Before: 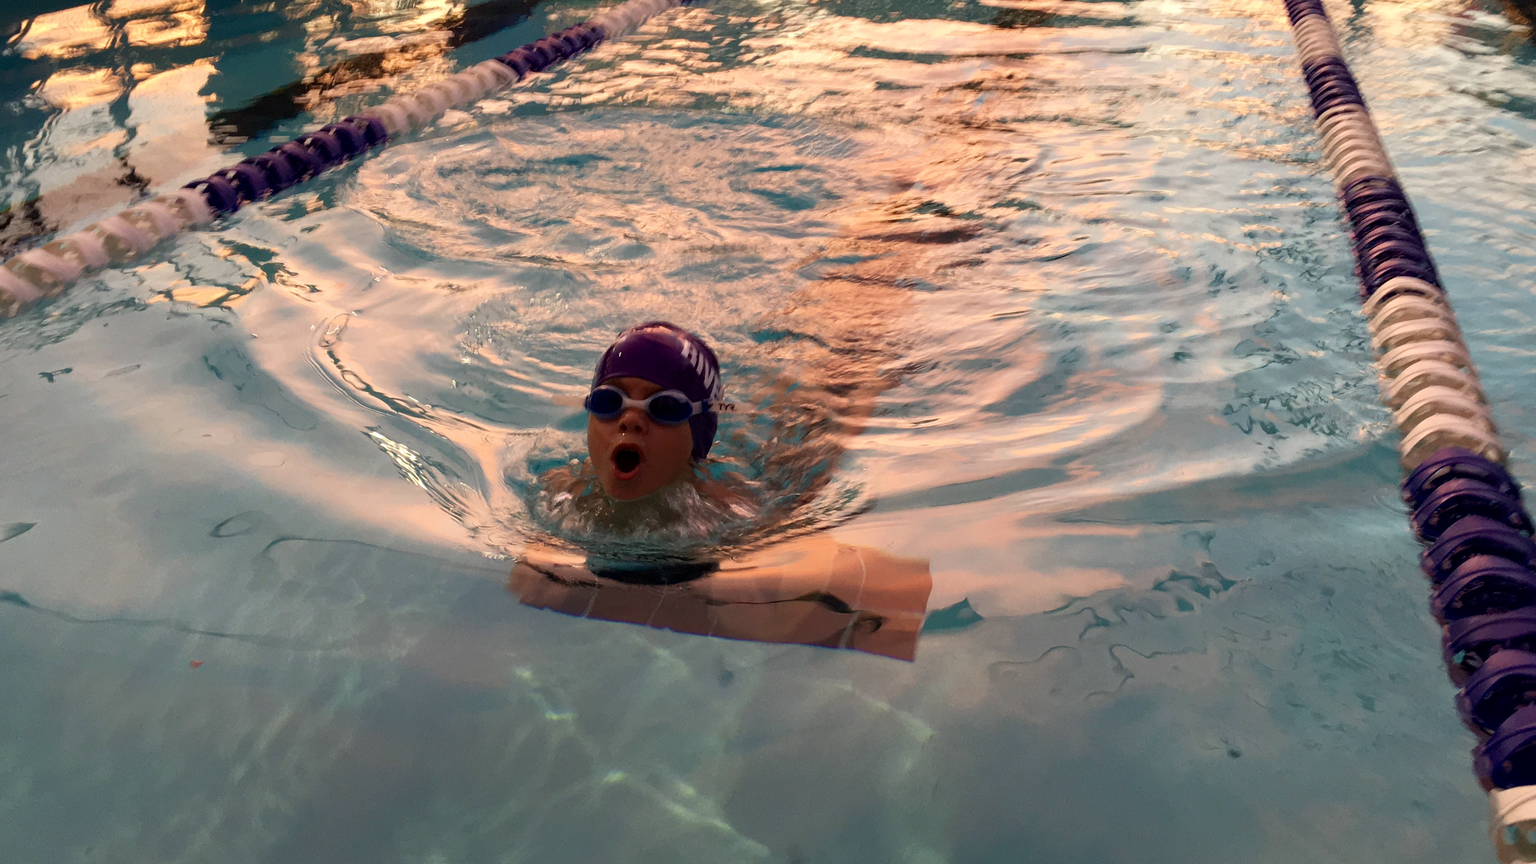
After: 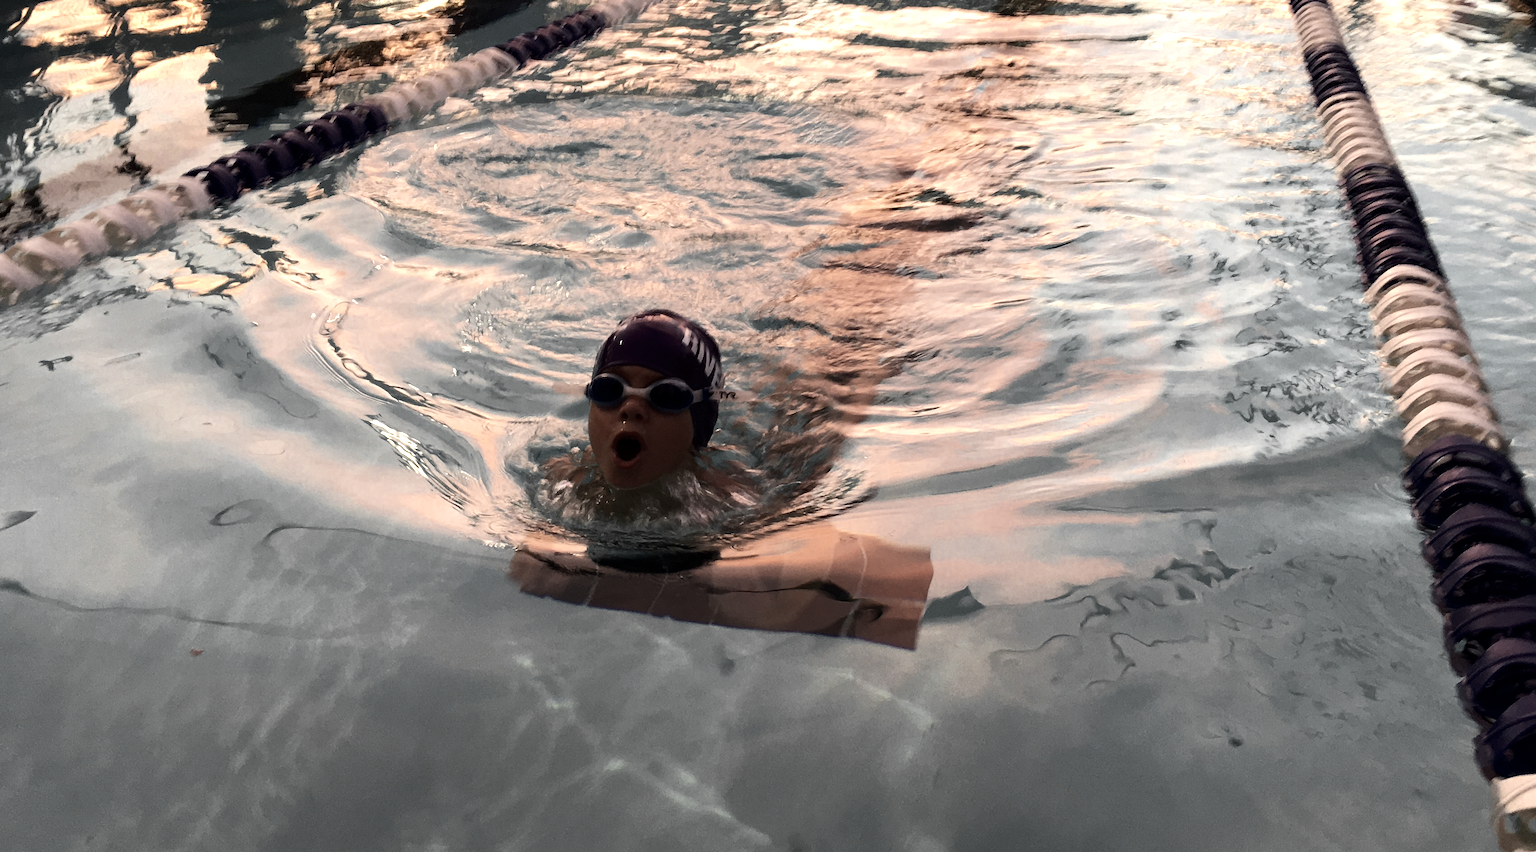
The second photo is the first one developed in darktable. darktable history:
crop: top 1.486%, right 0.062%
color zones: curves: ch0 [(0.035, 0.242) (0.25, 0.5) (0.384, 0.214) (0.488, 0.255) (0.75, 0.5)]; ch1 [(0.063, 0.379) (0.25, 0.5) (0.354, 0.201) (0.489, 0.085) (0.729, 0.271)]; ch2 [(0.25, 0.5) (0.38, 0.517) (0.442, 0.51) (0.735, 0.456)]
tone equalizer: -8 EV -0.721 EV, -7 EV -0.734 EV, -6 EV -0.629 EV, -5 EV -0.378 EV, -3 EV 0.376 EV, -2 EV 0.6 EV, -1 EV 0.68 EV, +0 EV 0.765 EV, edges refinement/feathering 500, mask exposure compensation -1.57 EV, preserve details no
contrast brightness saturation: contrast 0.099, saturation -0.352
